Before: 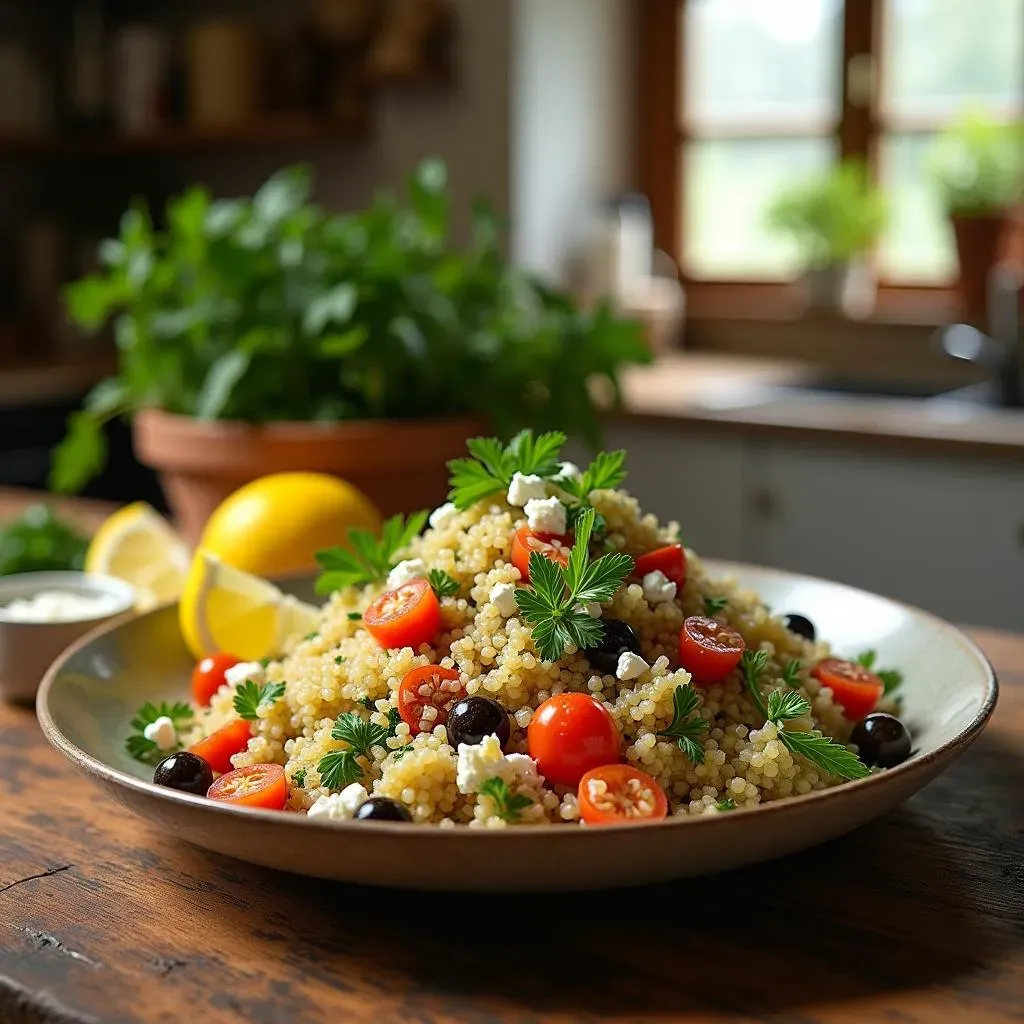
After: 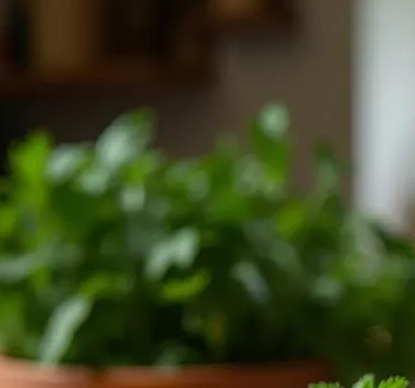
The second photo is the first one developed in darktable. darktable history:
exposure: compensate highlight preservation false
crop: left 15.452%, top 5.459%, right 43.956%, bottom 56.62%
